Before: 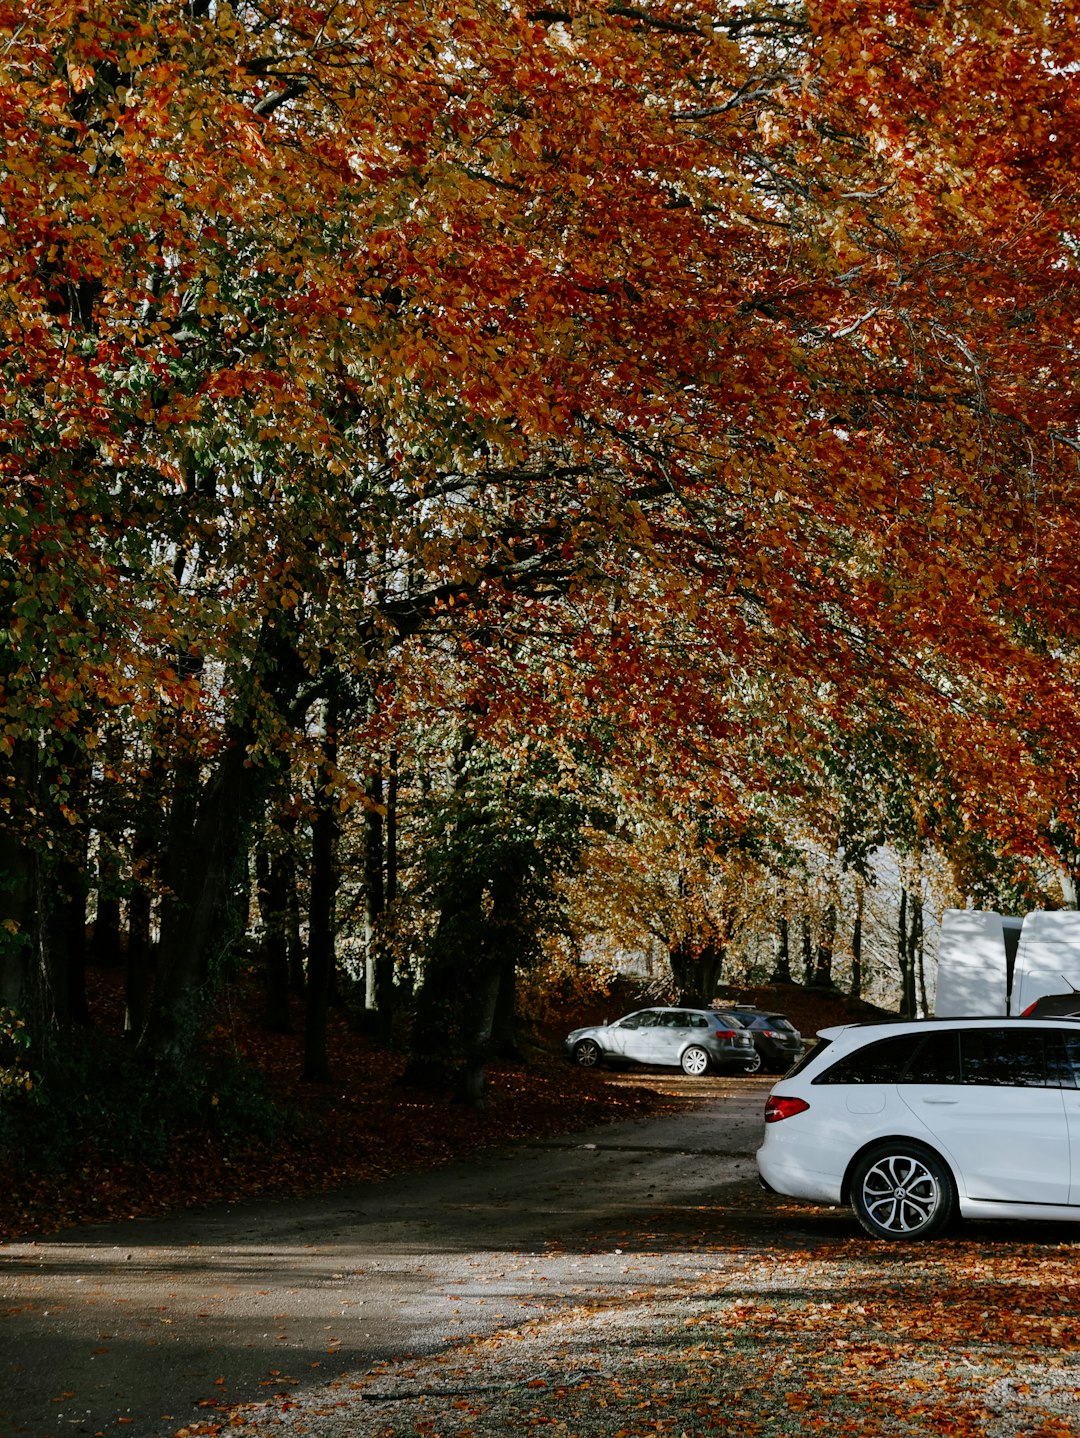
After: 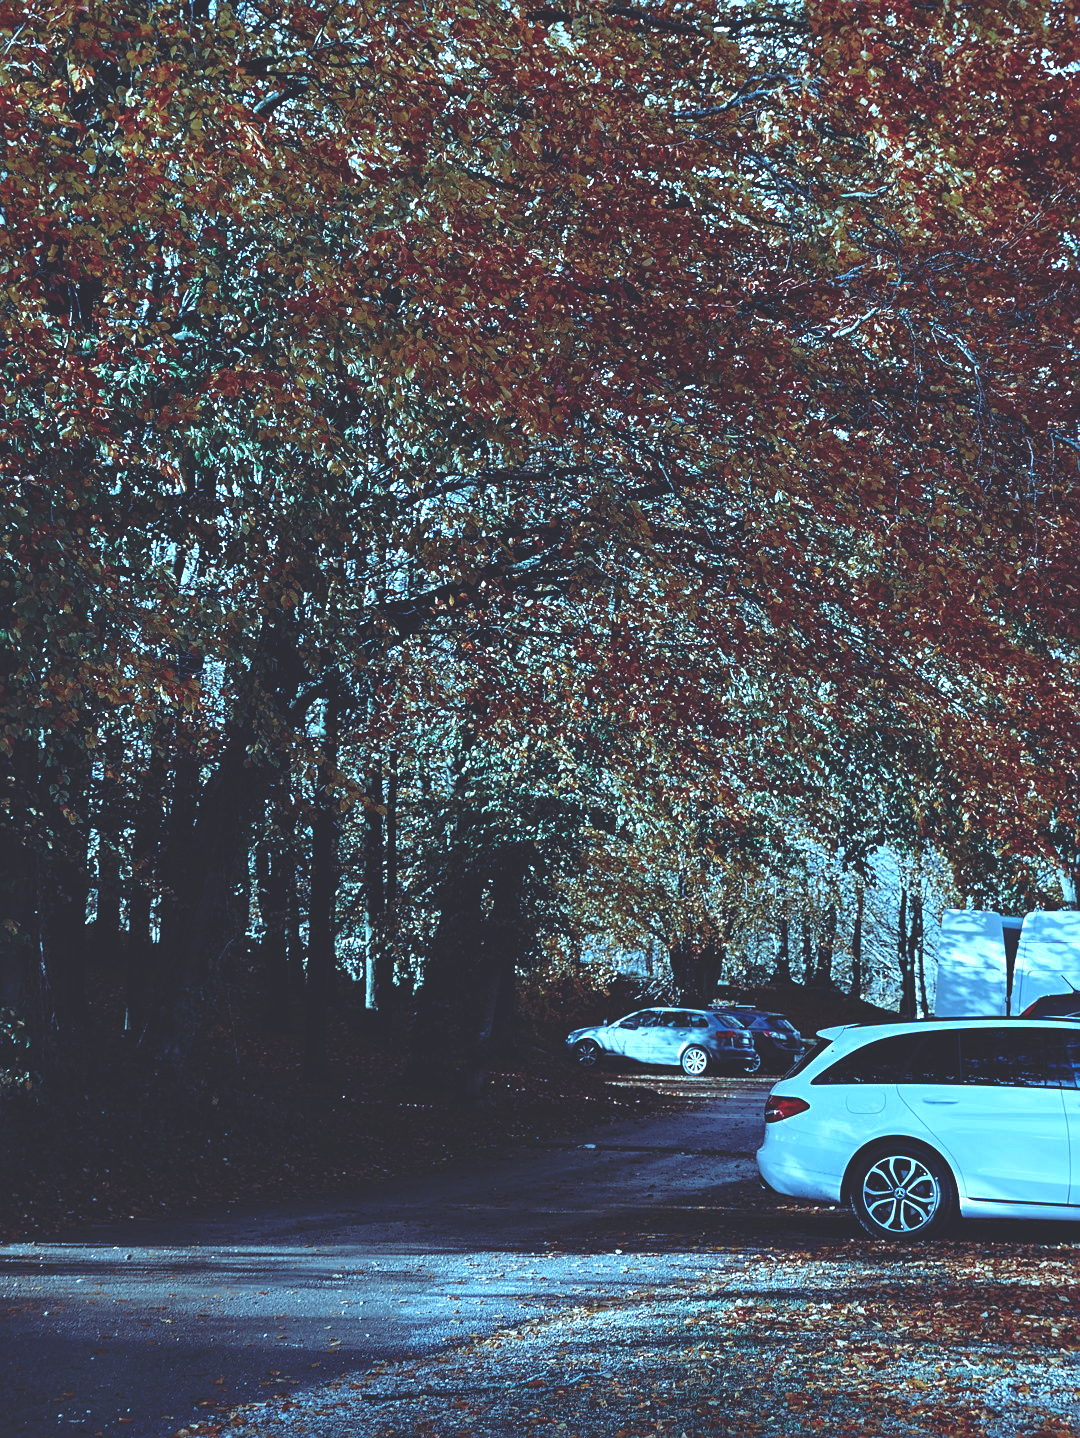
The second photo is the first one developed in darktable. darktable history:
white balance: red 0.871, blue 1.249
rgb curve: curves: ch0 [(0, 0.186) (0.314, 0.284) (0.576, 0.466) (0.805, 0.691) (0.936, 0.886)]; ch1 [(0, 0.186) (0.314, 0.284) (0.581, 0.534) (0.771, 0.746) (0.936, 0.958)]; ch2 [(0, 0.216) (0.275, 0.39) (1, 1)], mode RGB, independent channels, compensate middle gray true, preserve colors none
sharpen: radius 2.167, amount 0.381, threshold 0
shadows and highlights: shadows 0, highlights 40
exposure: black level correction 0, exposure 0.5 EV, compensate exposure bias true, compensate highlight preservation false
